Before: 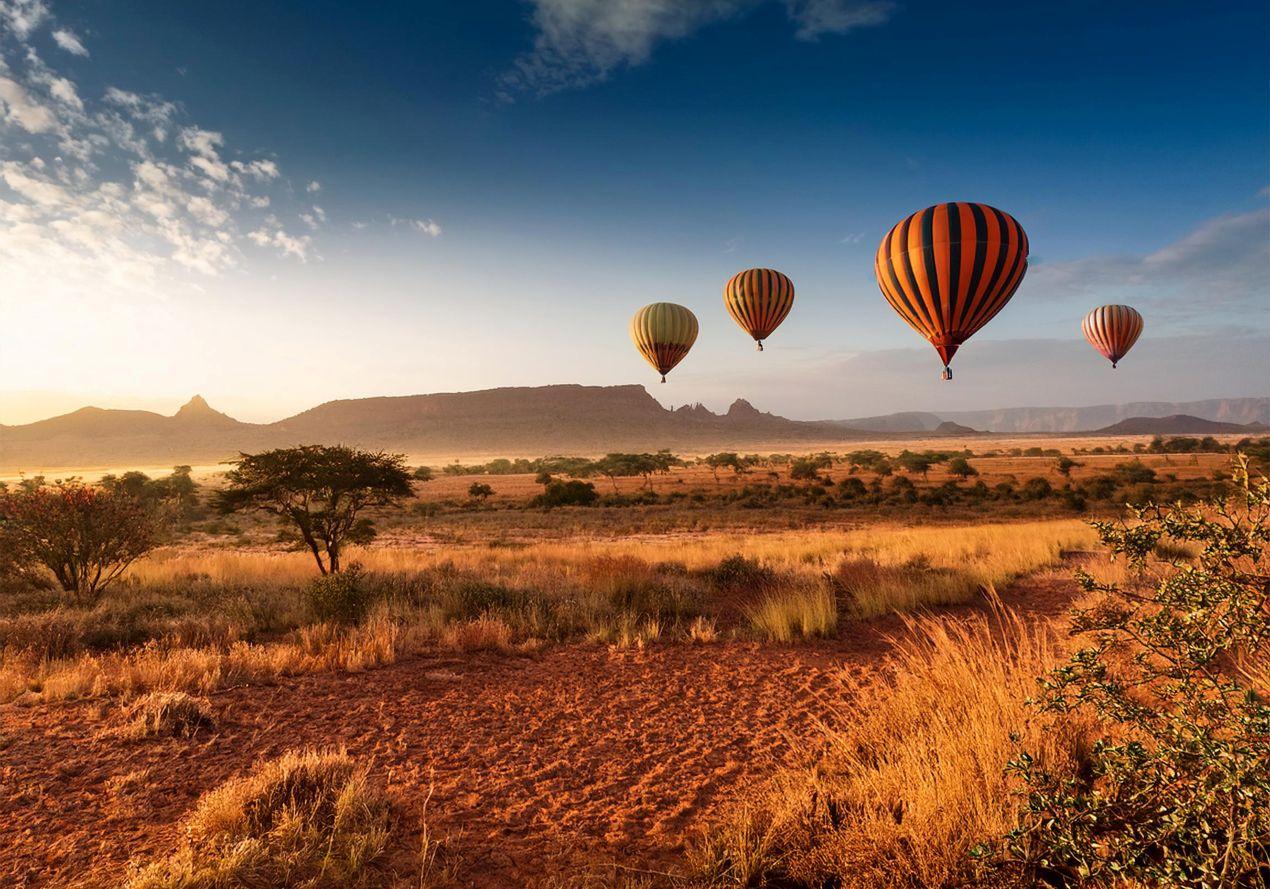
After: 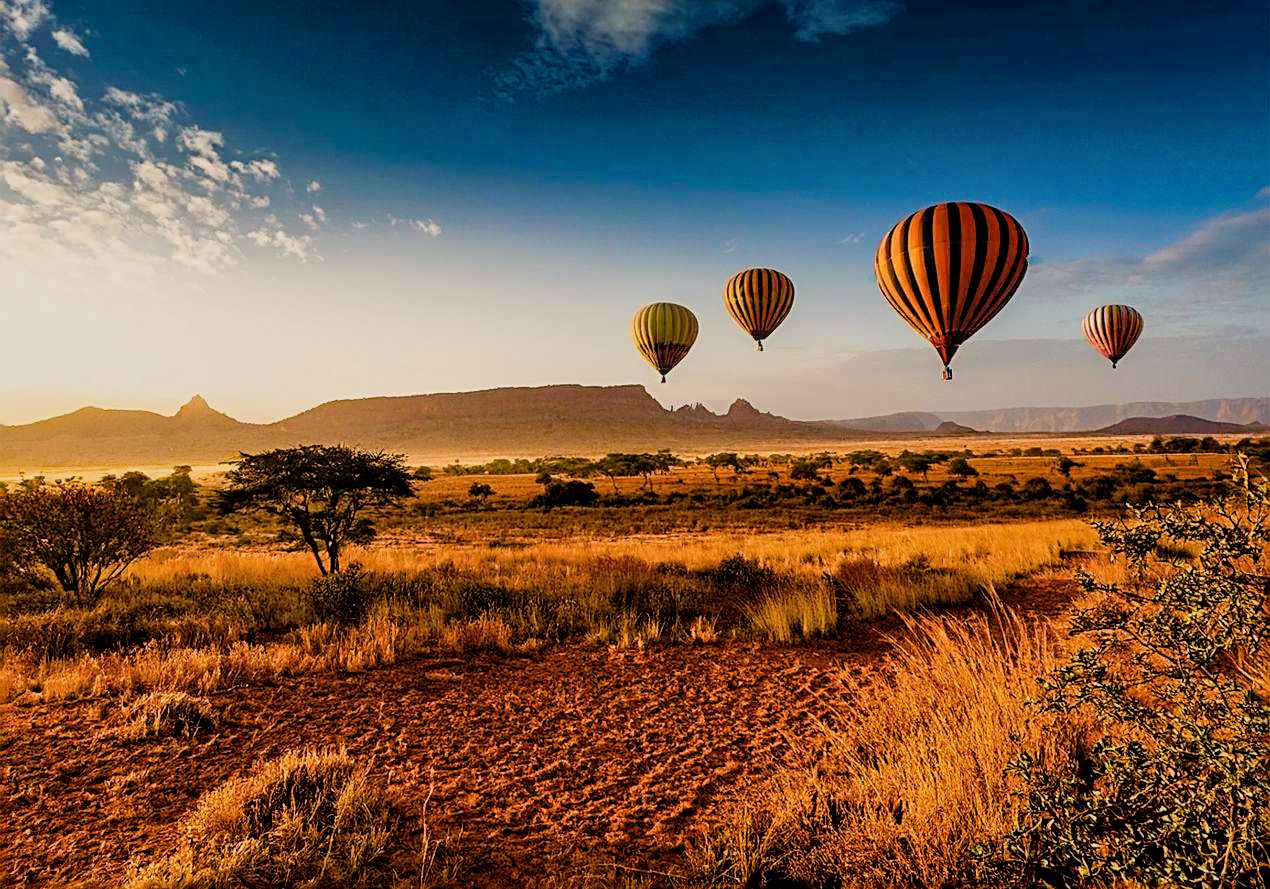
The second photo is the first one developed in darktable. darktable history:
local contrast: on, module defaults
filmic rgb: black relative exposure -7.65 EV, white relative exposure 3.97 EV, hardness 4.01, contrast 1.098, highlights saturation mix -28.74%
color balance rgb: highlights gain › chroma 3.026%, highlights gain › hue 76.28°, global offset › luminance -0.509%, perceptual saturation grading › global saturation 20%, perceptual saturation grading › highlights -14.325%, perceptual saturation grading › shadows 49.541%, global vibrance 20%
sharpen: radius 2.569, amount 0.682
